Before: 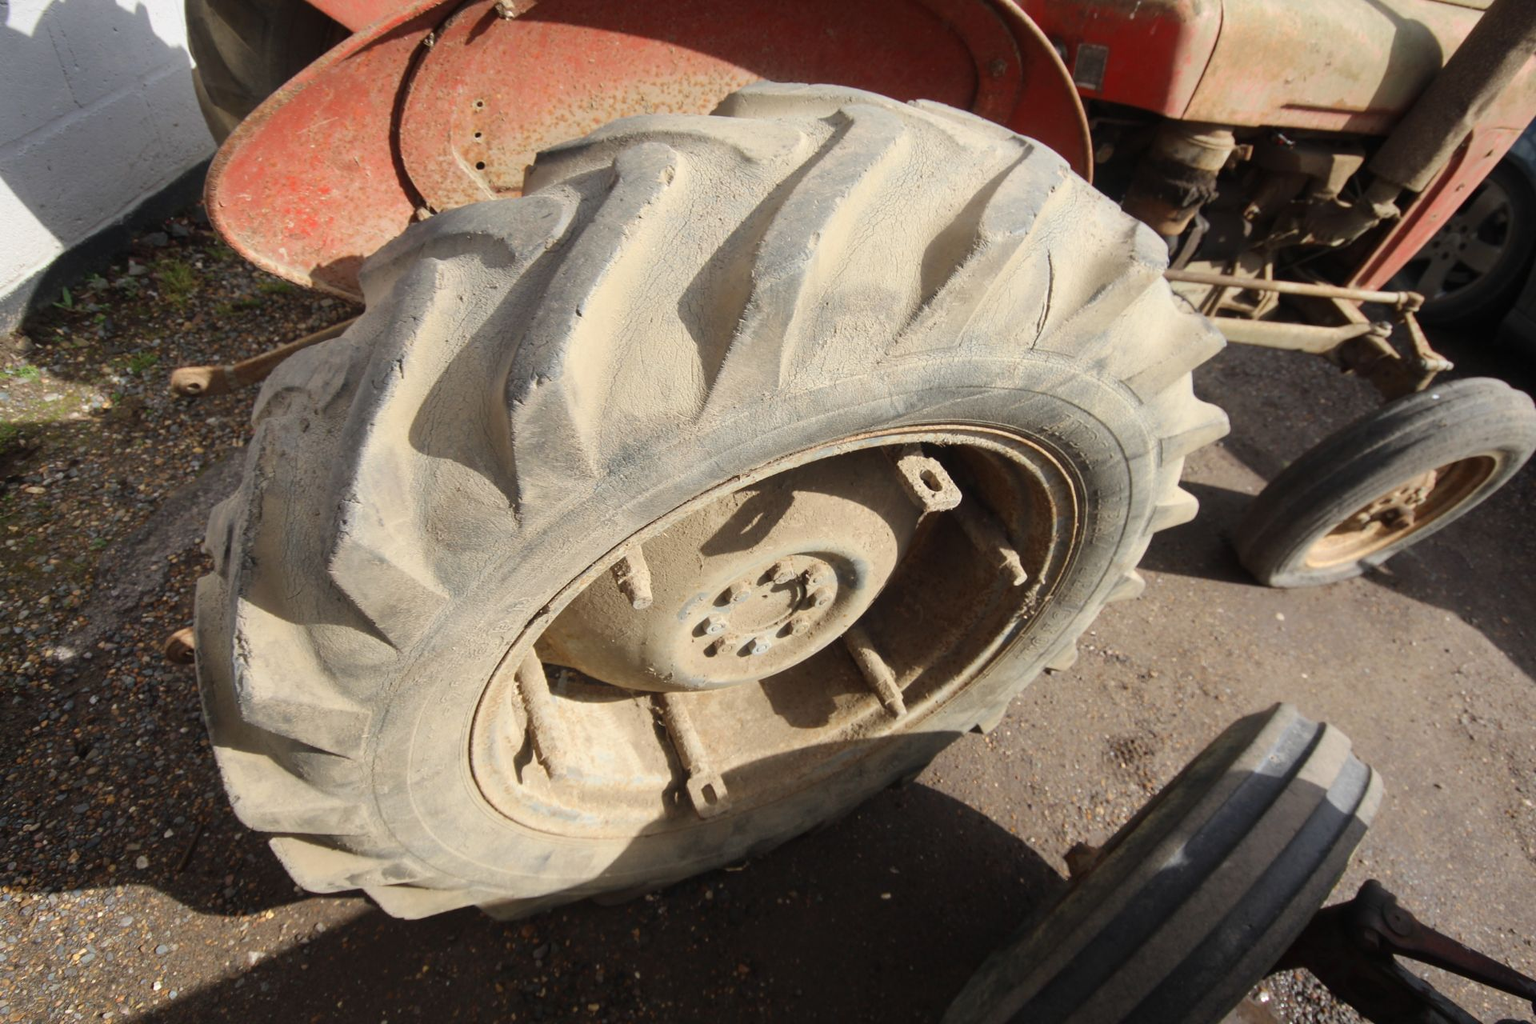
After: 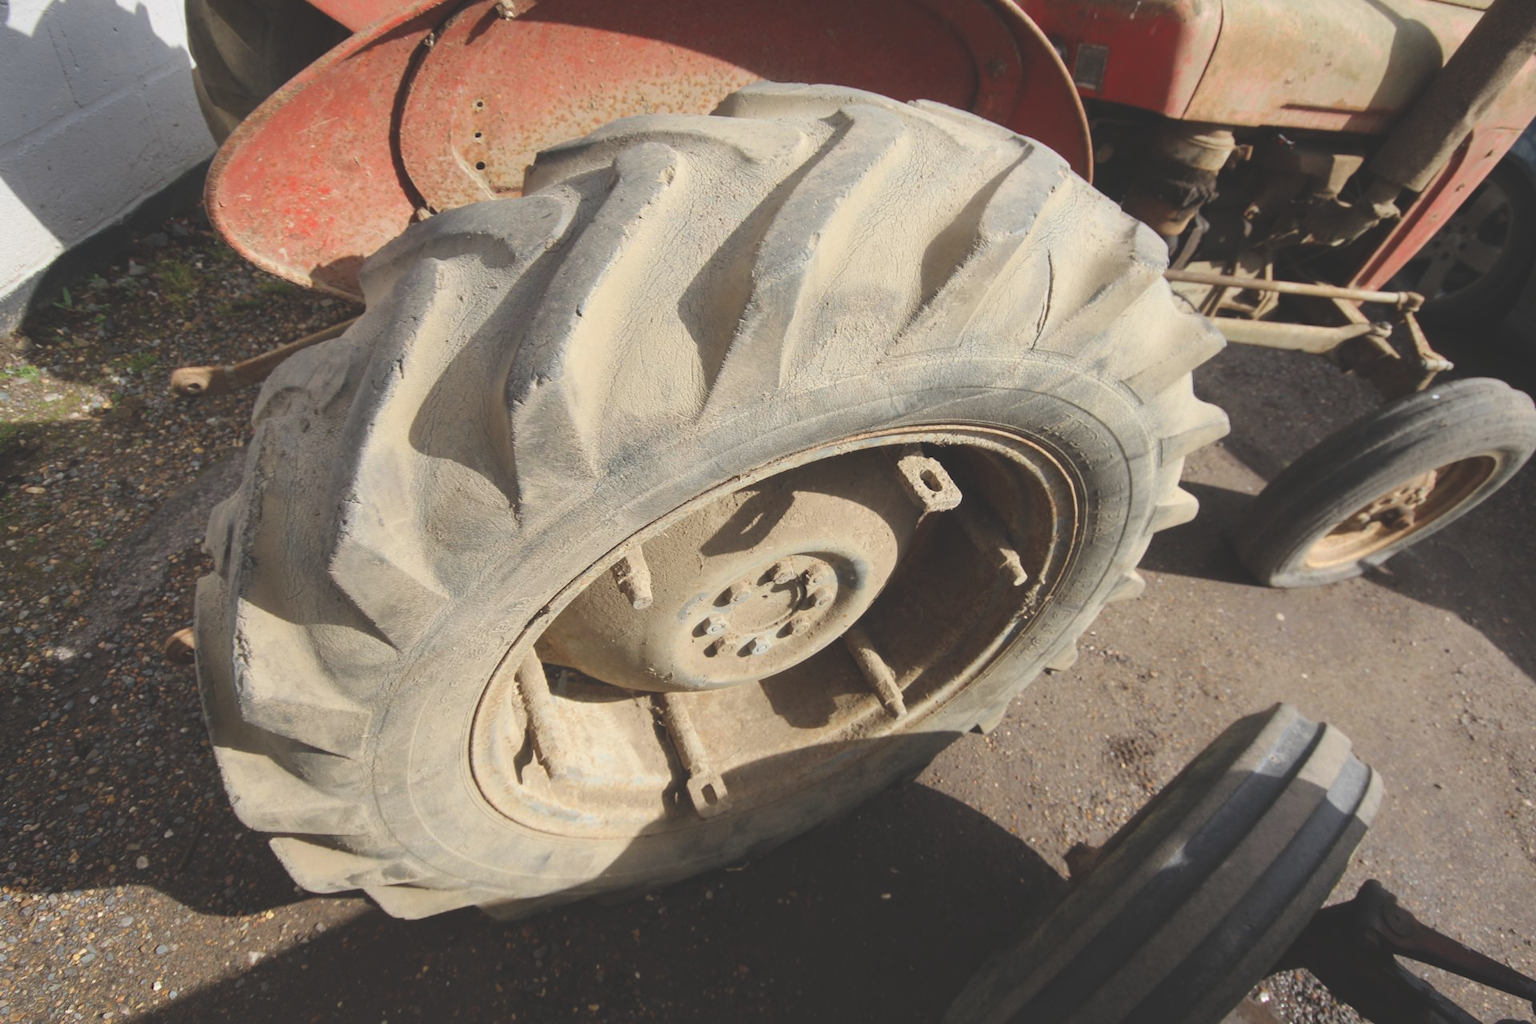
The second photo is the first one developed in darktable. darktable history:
exposure: black level correction -0.025, exposure -0.118 EV, compensate highlight preservation false
